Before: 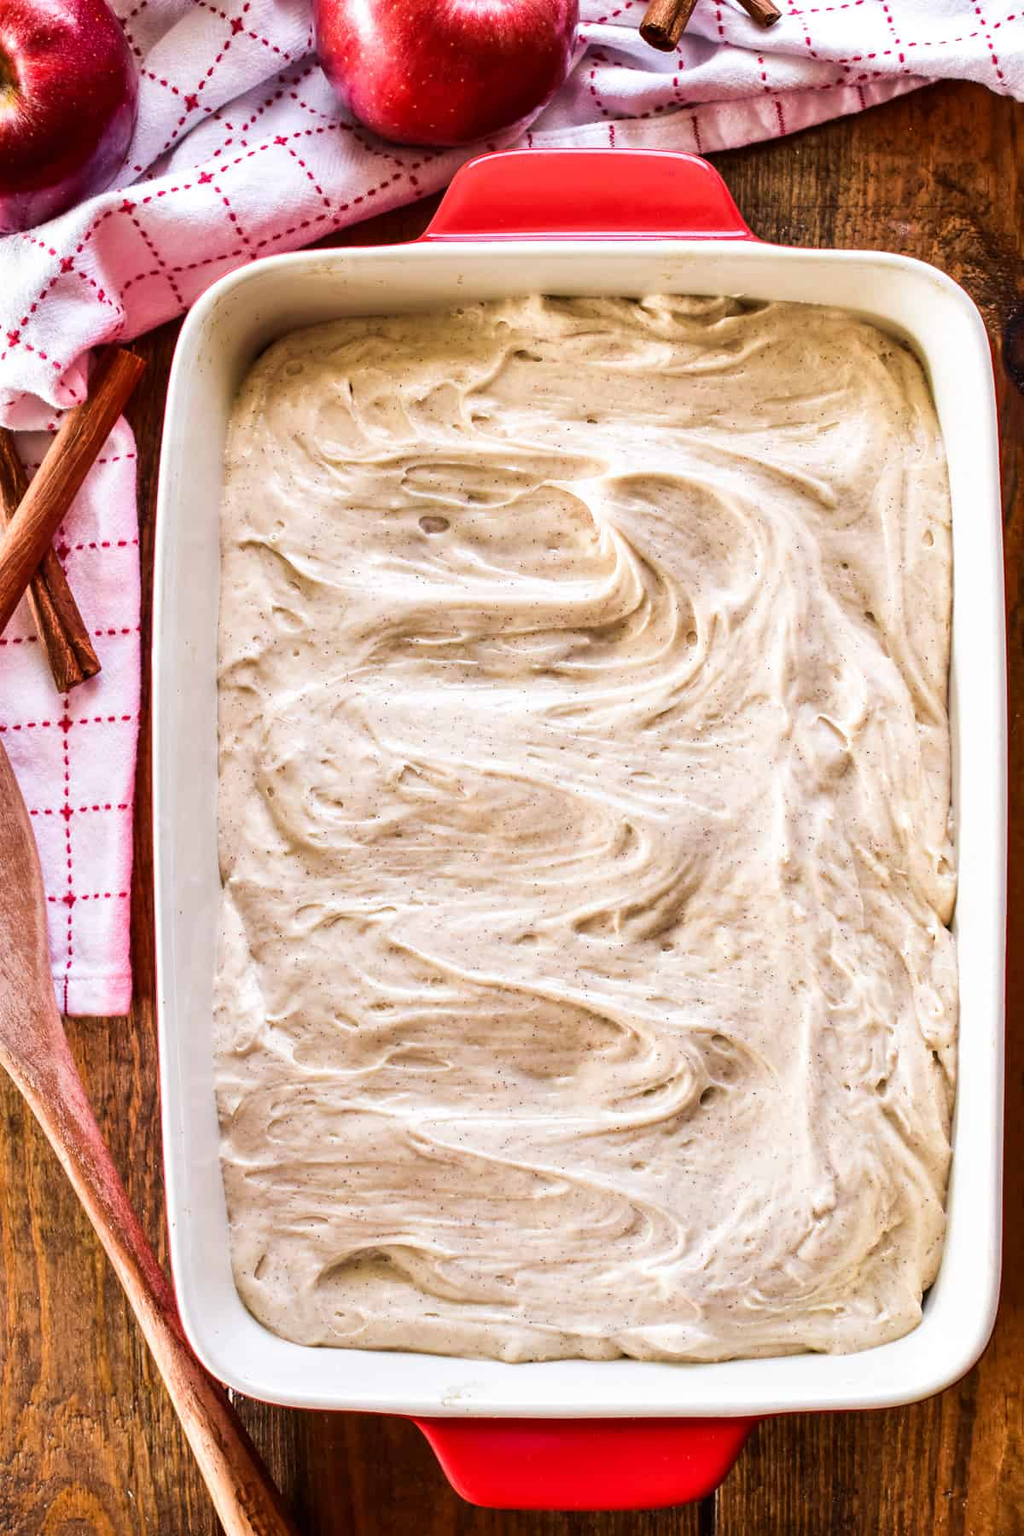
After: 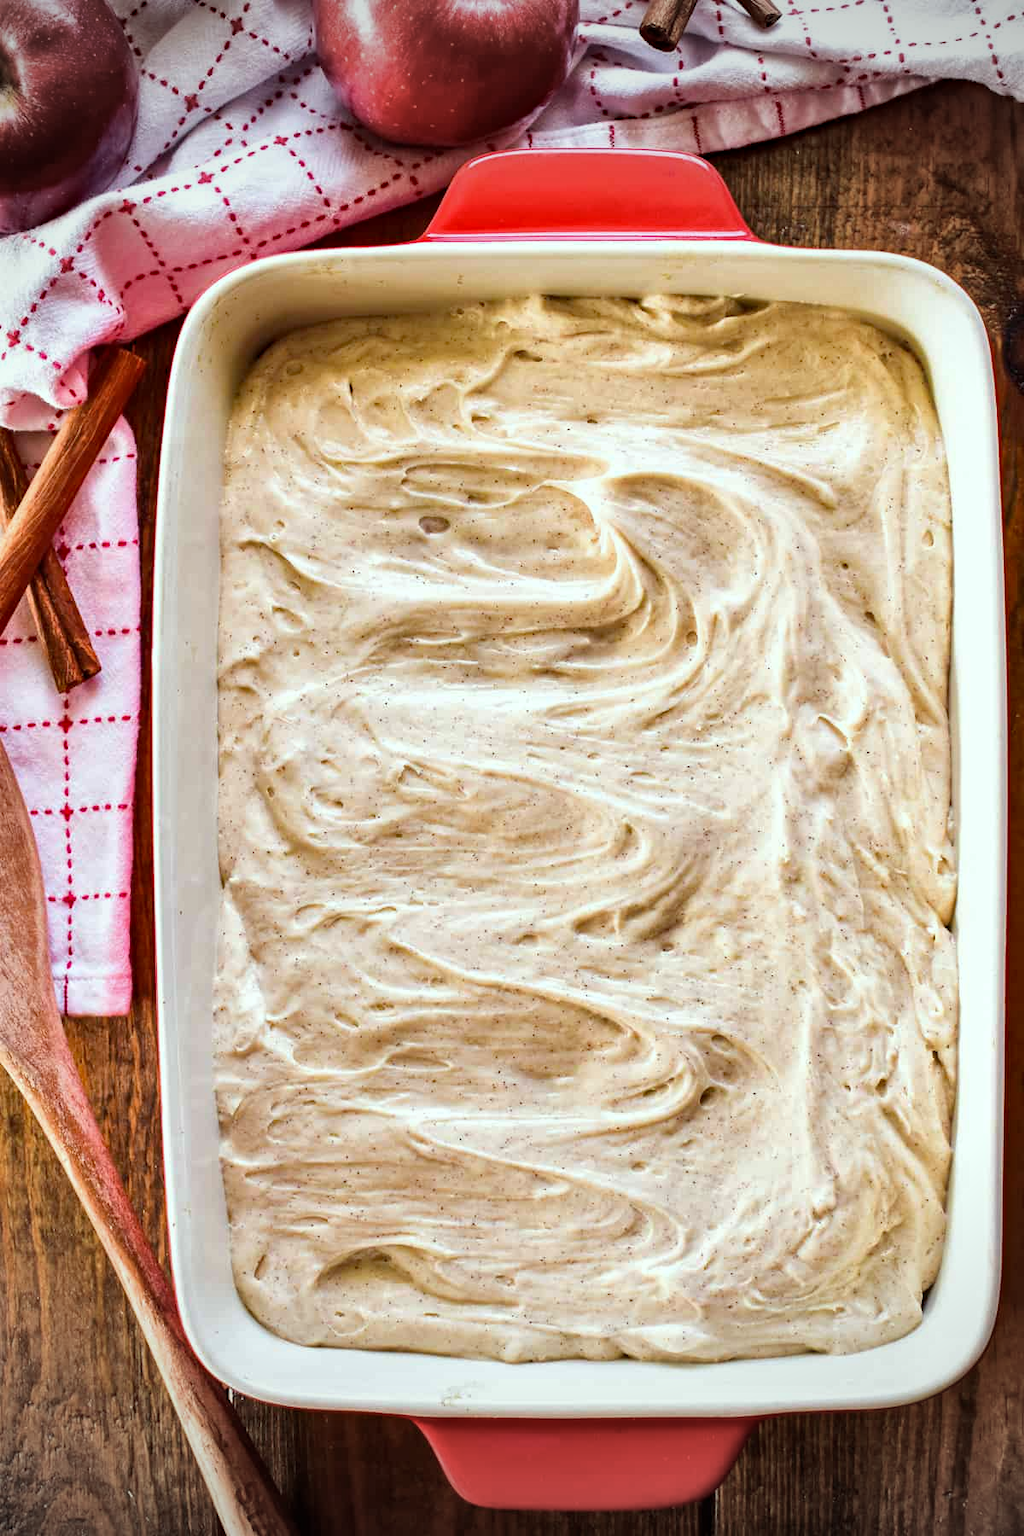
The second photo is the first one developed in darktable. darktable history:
color correction: highlights a* -6.33, highlights b* 0.705
vignetting: saturation -0.652, width/height ratio 1.1
haze removal: strength 0.283, distance 0.256, compatibility mode true, adaptive false
